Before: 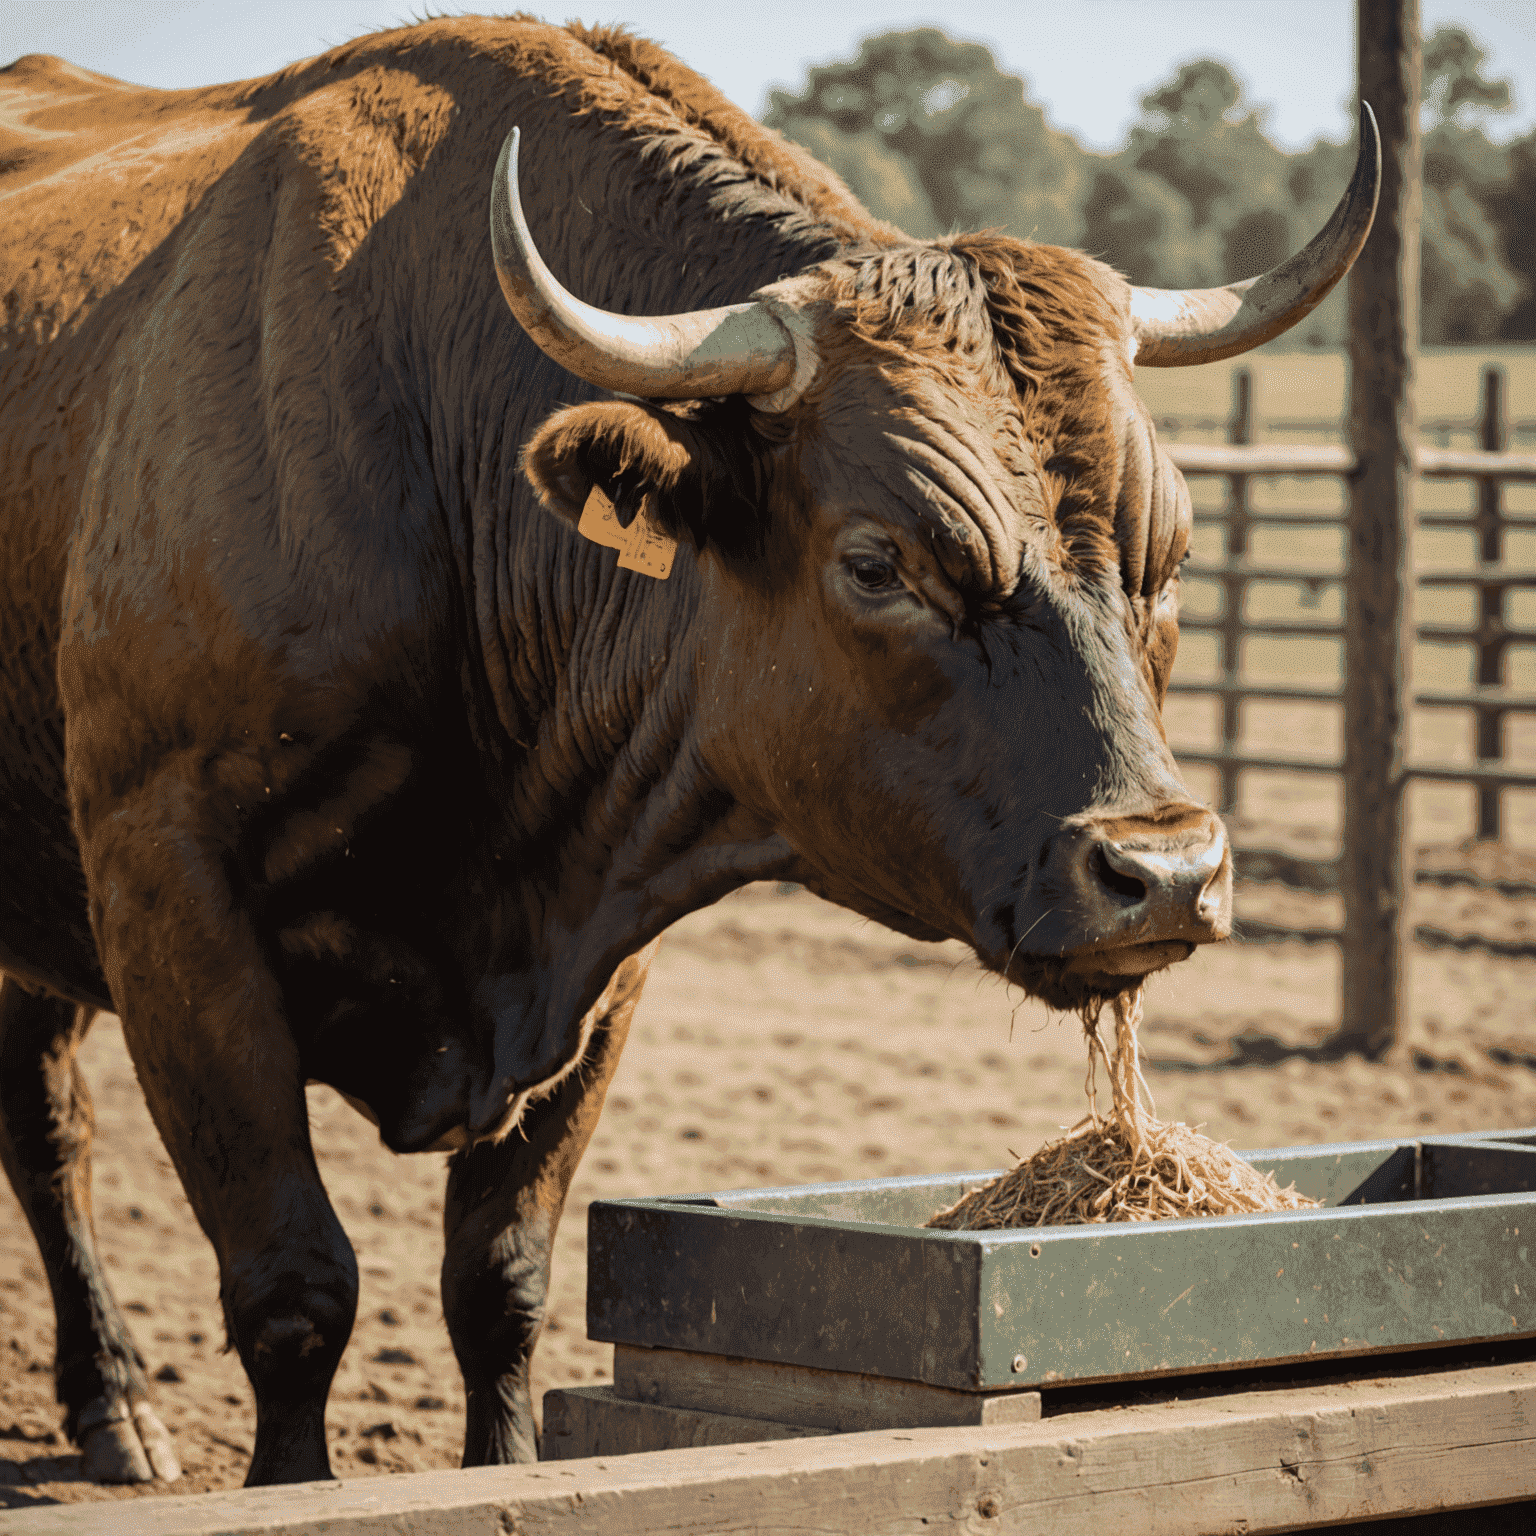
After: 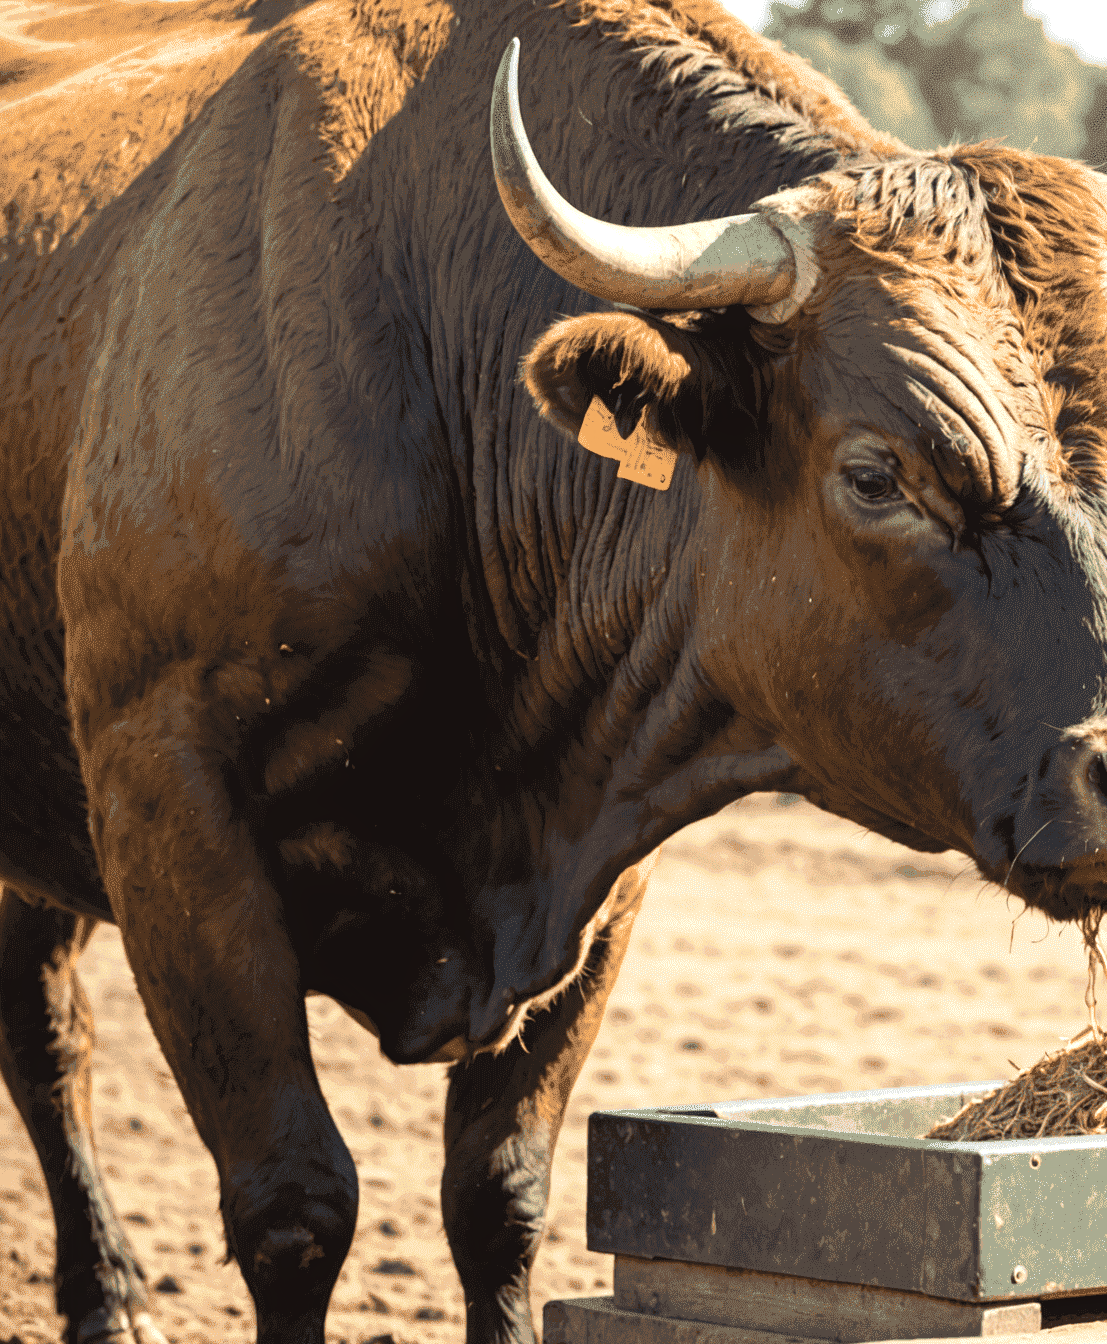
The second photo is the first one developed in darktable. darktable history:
exposure: exposure 0.77 EV, compensate highlight preservation false
contrast equalizer: y [[0.5, 0.5, 0.468, 0.5, 0.5, 0.5], [0.5 ×6], [0.5 ×6], [0 ×6], [0 ×6]]
crop: top 5.803%, right 27.864%, bottom 5.804%
